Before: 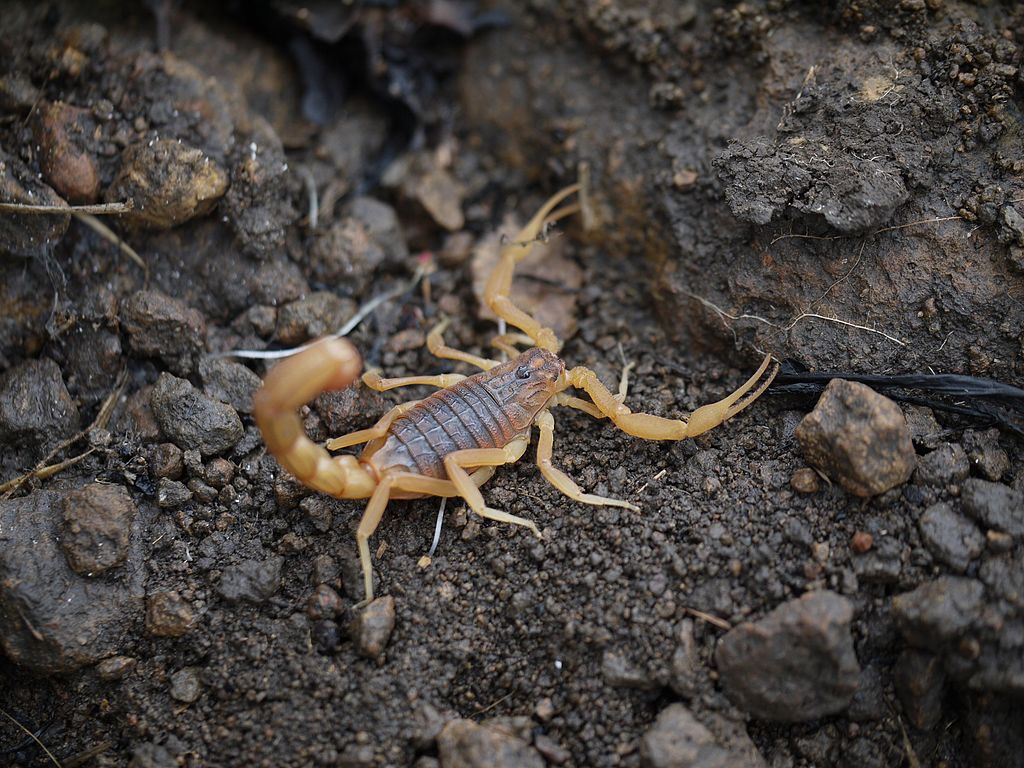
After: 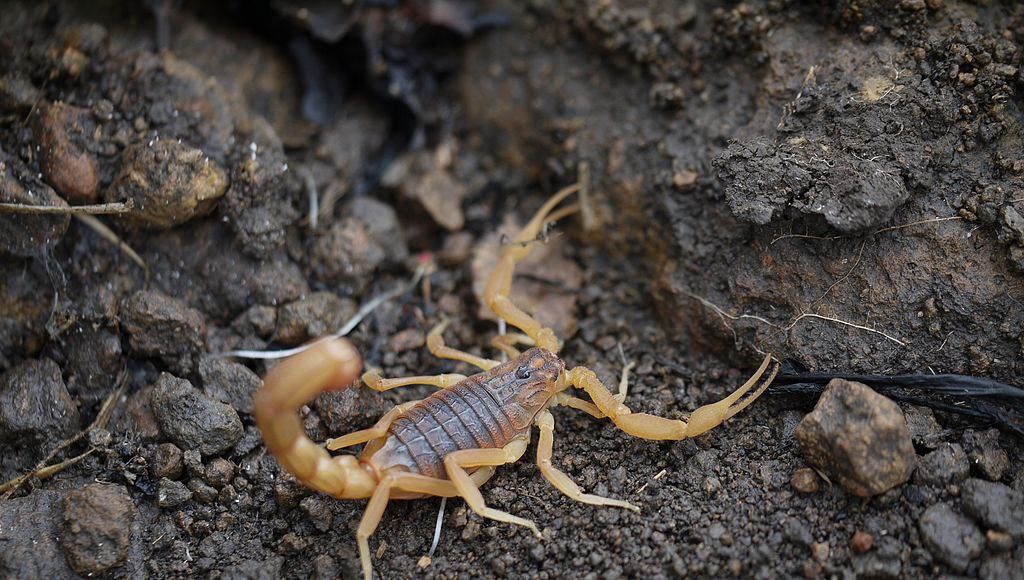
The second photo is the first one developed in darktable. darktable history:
crop: bottom 24.471%
local contrast: mode bilateral grid, contrast 16, coarseness 37, detail 106%, midtone range 0.2
